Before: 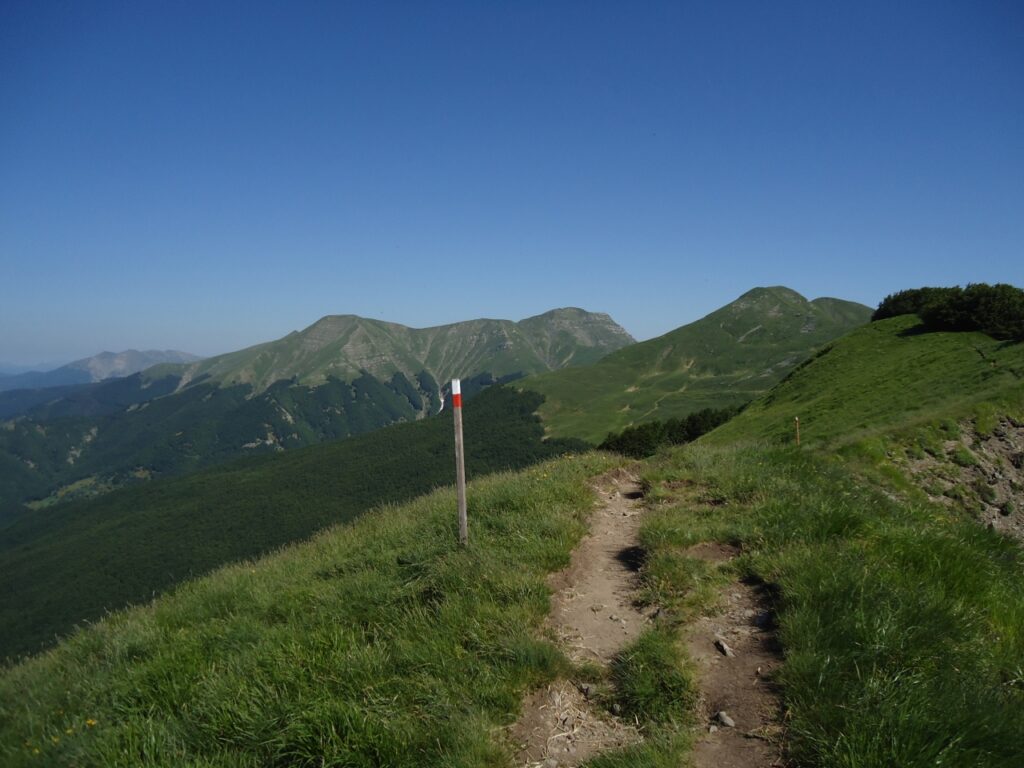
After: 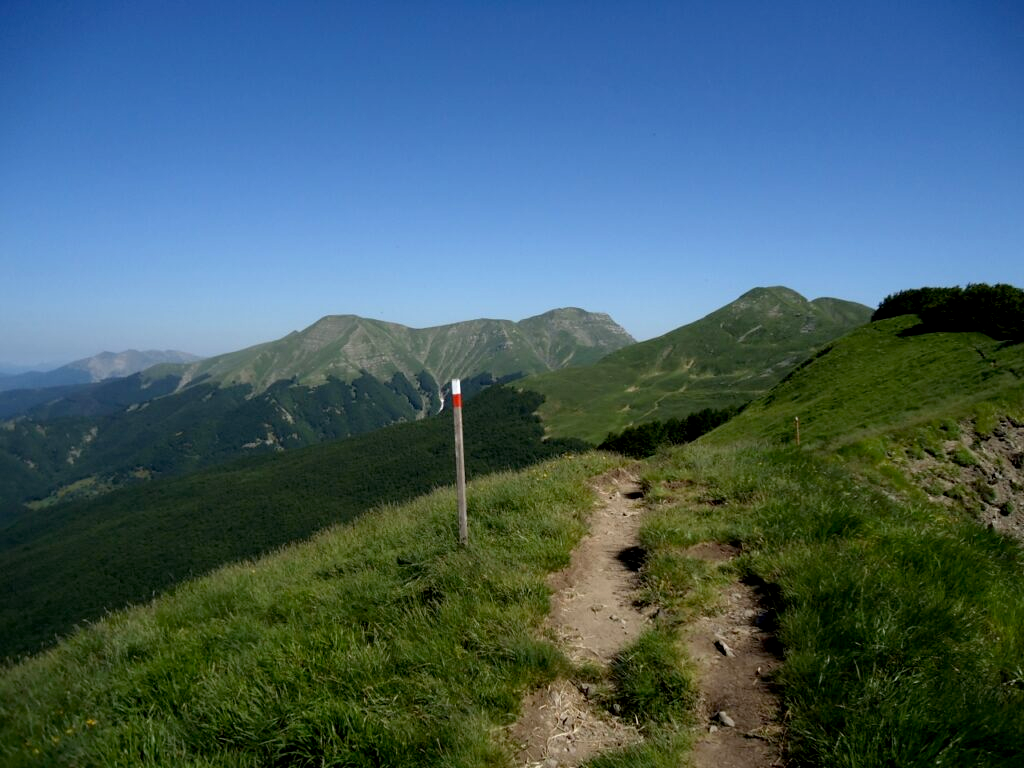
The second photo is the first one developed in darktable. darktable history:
exposure: black level correction 0.01, exposure 0.007 EV, compensate highlight preservation false
tone equalizer: -8 EV -0.435 EV, -7 EV -0.368 EV, -6 EV -0.35 EV, -5 EV -0.228 EV, -3 EV 0.214 EV, -2 EV 0.353 EV, -1 EV 0.413 EV, +0 EV 0.4 EV, smoothing 1
